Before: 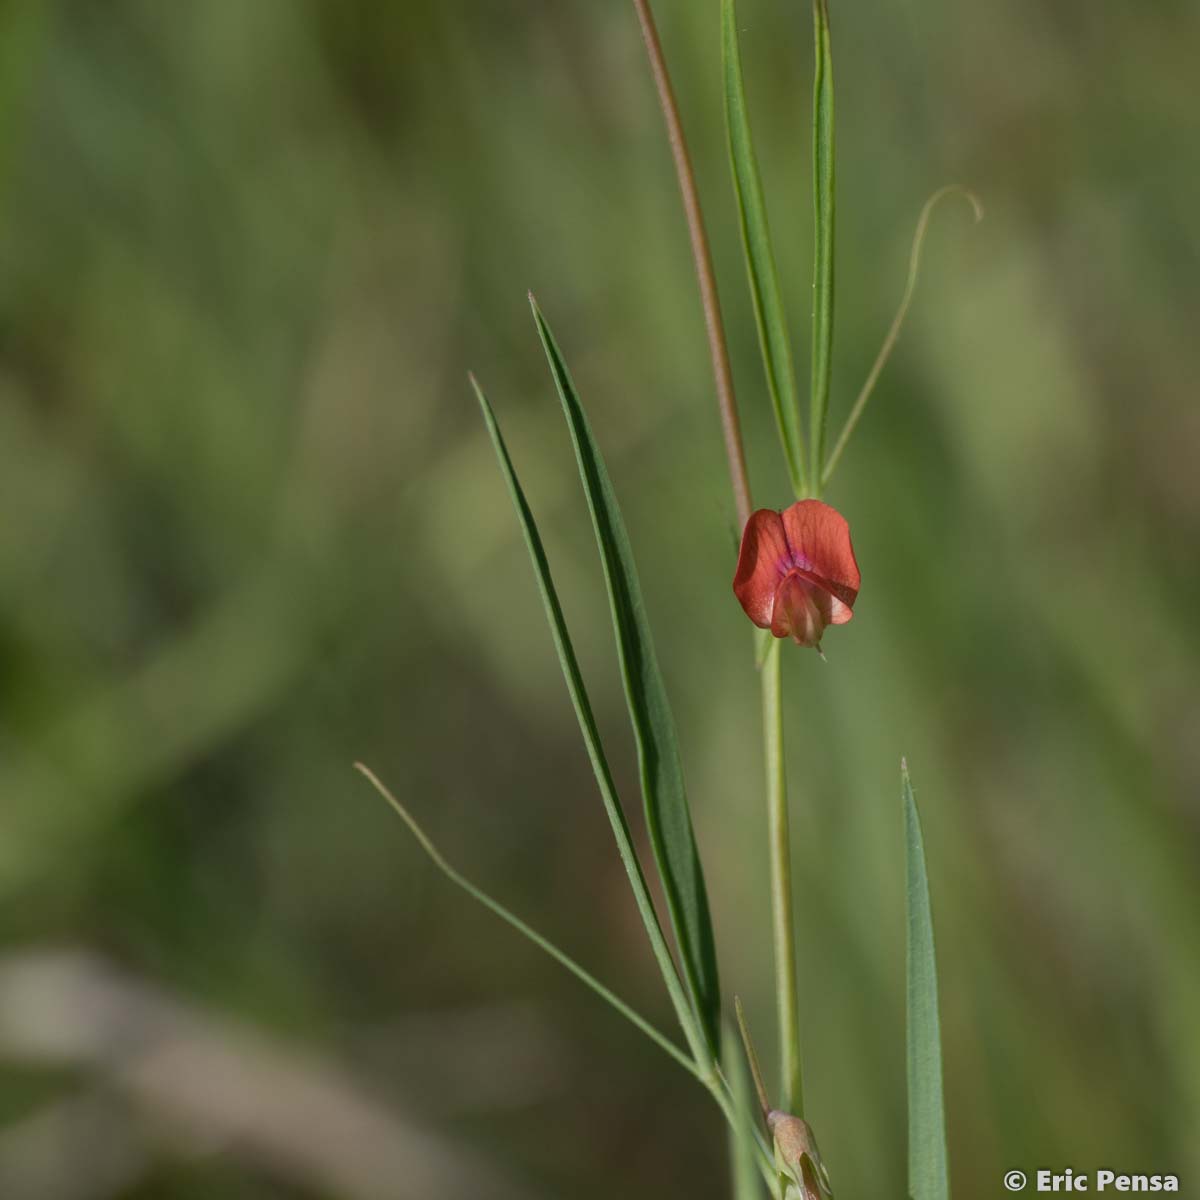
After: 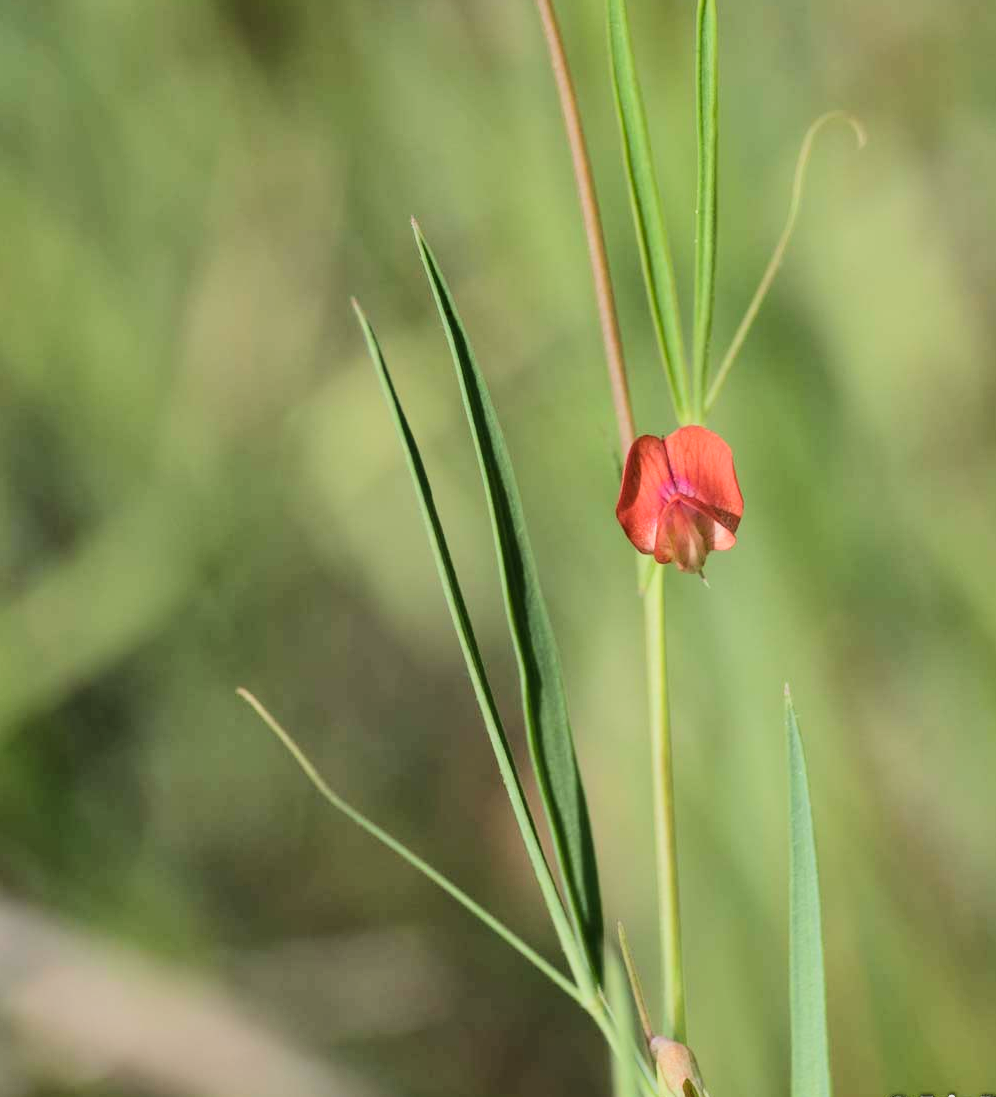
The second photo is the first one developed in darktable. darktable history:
tone equalizer: -7 EV 0.146 EV, -6 EV 0.576 EV, -5 EV 1.16 EV, -4 EV 1.36 EV, -3 EV 1.14 EV, -2 EV 0.6 EV, -1 EV 0.164 EV, edges refinement/feathering 500, mask exposure compensation -1.57 EV, preserve details no
crop: left 9.797%, top 6.217%, right 7.125%, bottom 2.289%
